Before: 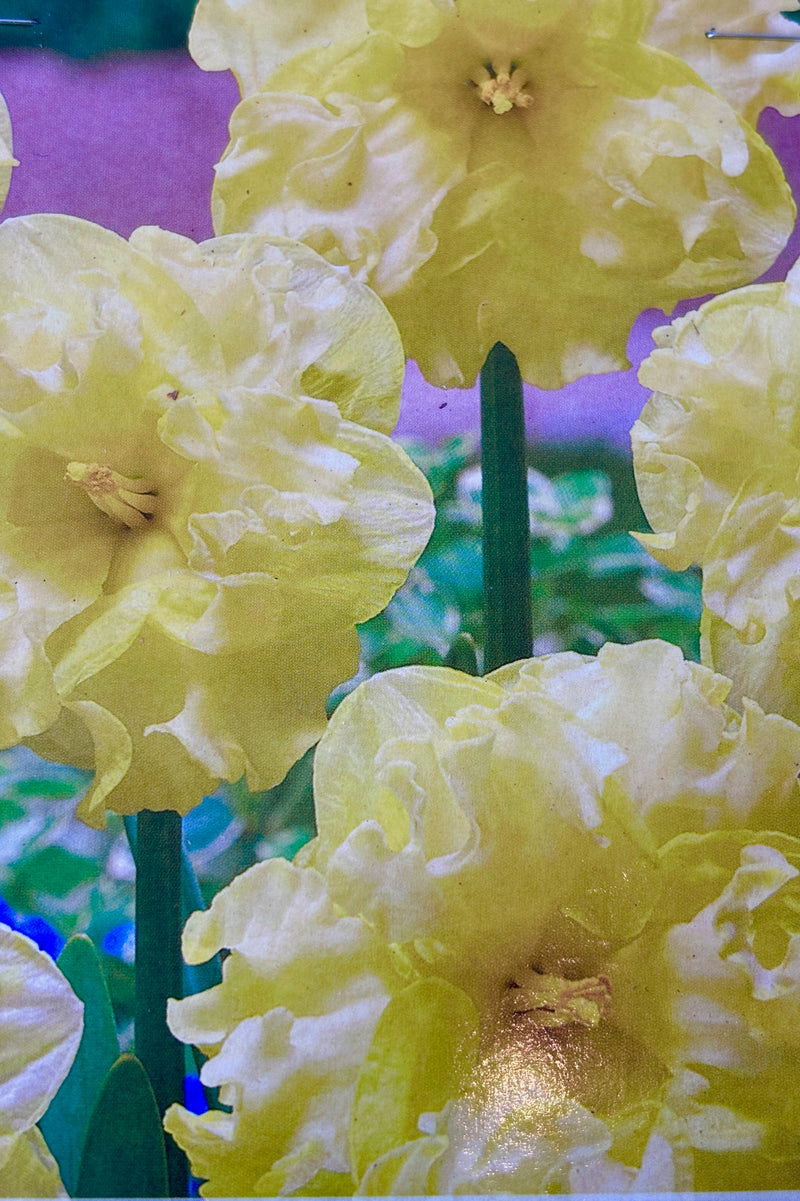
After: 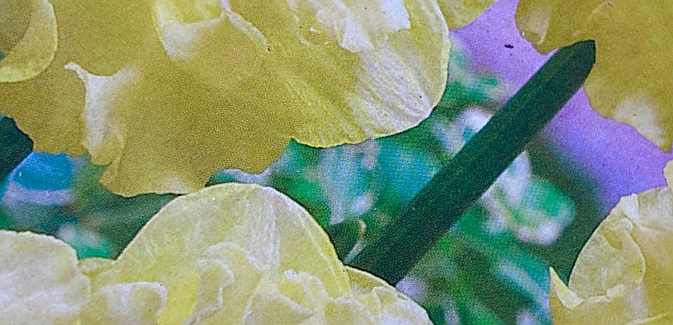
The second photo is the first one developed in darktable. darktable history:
sharpen: on, module defaults
crop and rotate: angle -45.2°, top 16.331%, right 0.922%, bottom 11.76%
exposure: black level correction 0, compensate highlight preservation false
